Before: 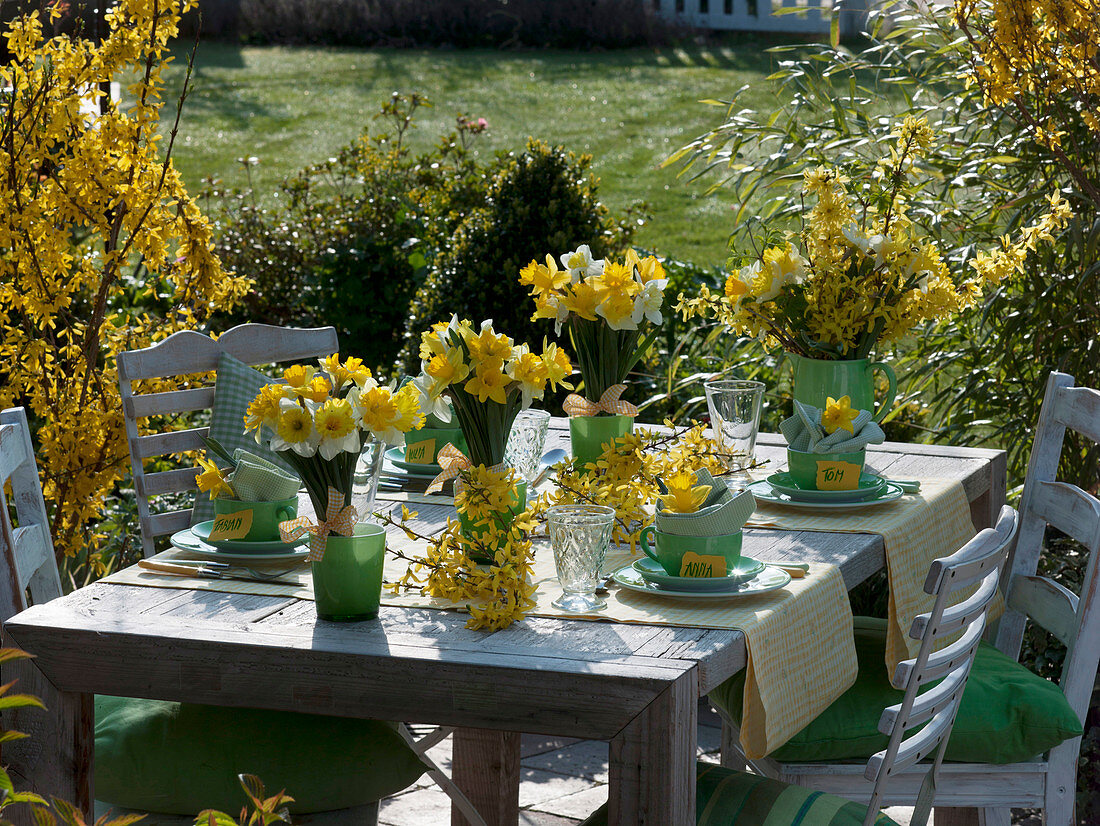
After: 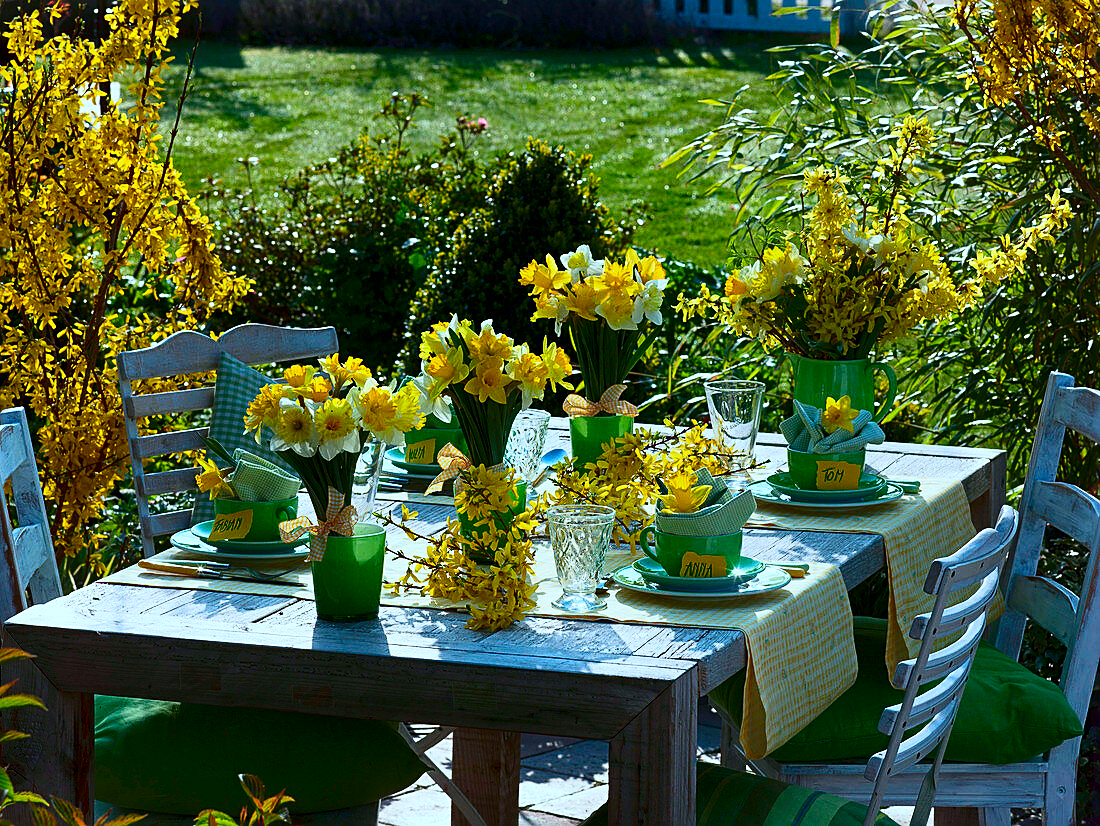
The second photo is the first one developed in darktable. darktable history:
sharpen: on, module defaults
contrast brightness saturation: contrast 0.26, brightness 0.02, saturation 0.87
white balance: red 0.925, blue 1.046
